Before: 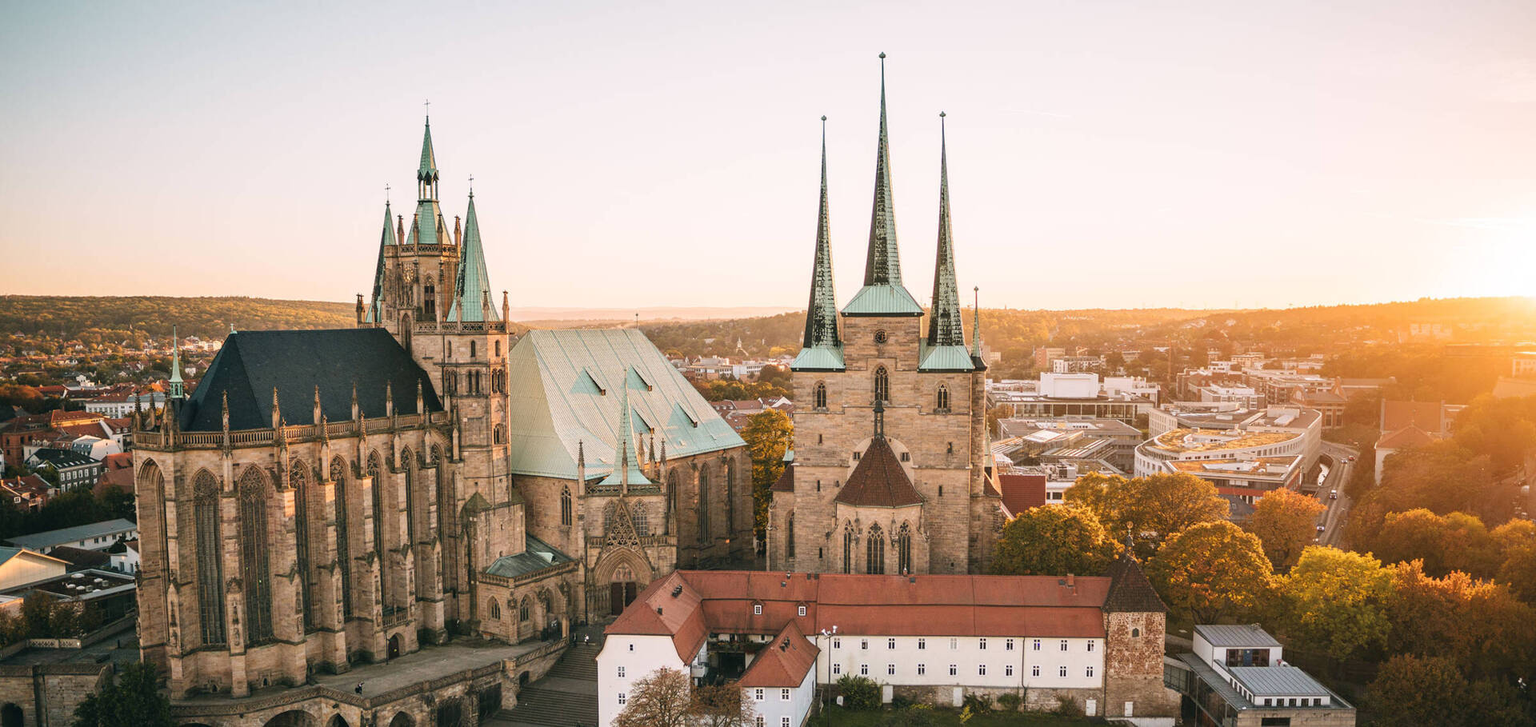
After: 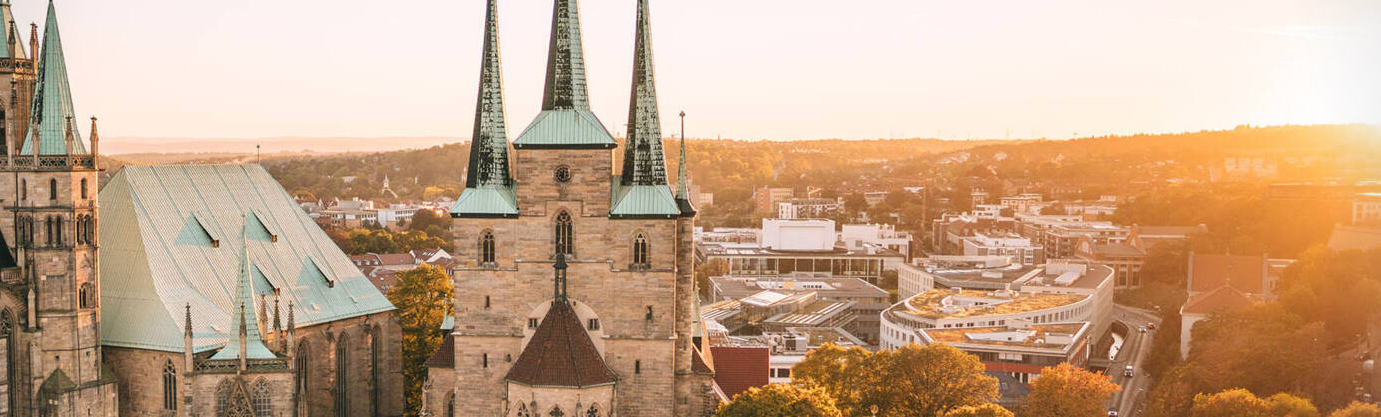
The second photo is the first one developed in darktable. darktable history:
vignetting: fall-off start 91.71%
crop and rotate: left 28.07%, top 27.177%, bottom 26.904%
